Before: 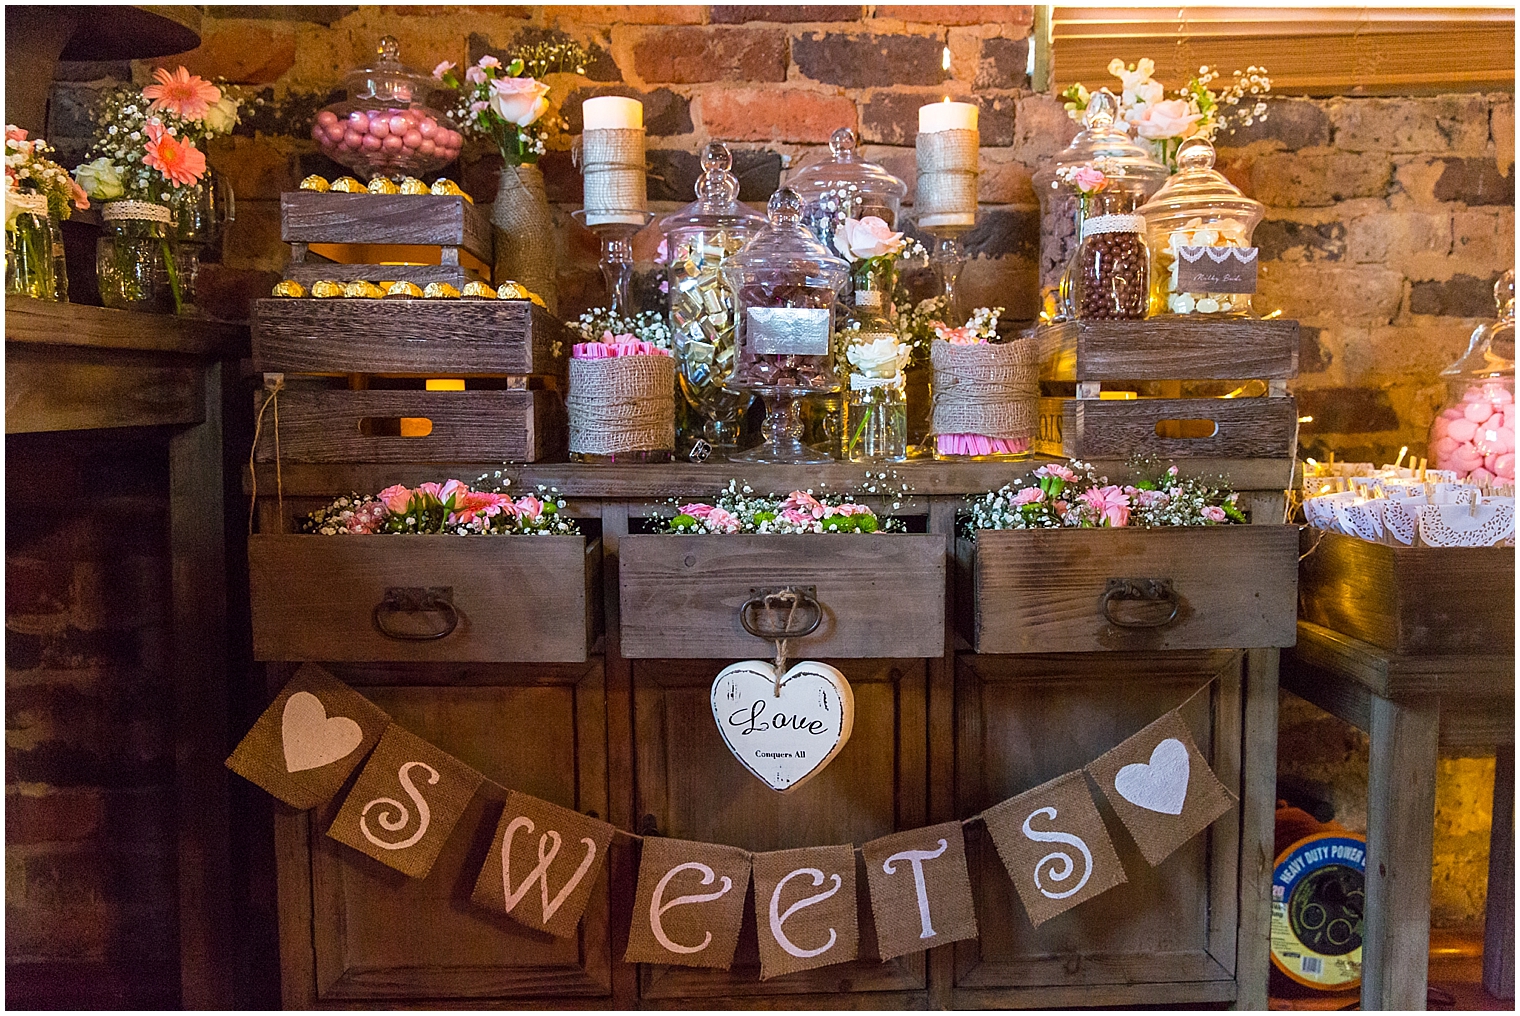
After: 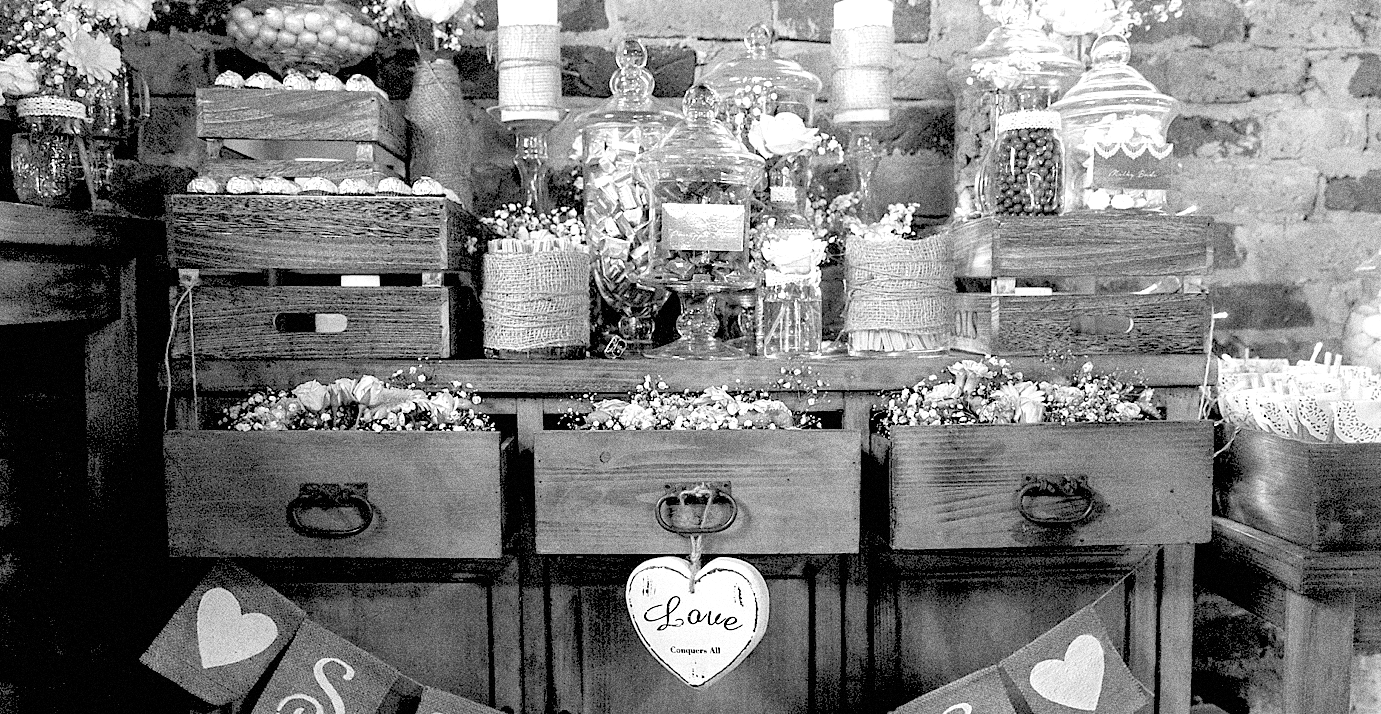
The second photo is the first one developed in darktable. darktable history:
grain: coarseness 14.49 ISO, strength 48.04%, mid-tones bias 35%
rgb levels: levels [[0.027, 0.429, 0.996], [0, 0.5, 1], [0, 0.5, 1]]
crop: left 5.596%, top 10.314%, right 3.534%, bottom 19.395%
exposure: black level correction 0, exposure 0.7 EV, compensate exposure bias true, compensate highlight preservation false
contrast brightness saturation: saturation -1
